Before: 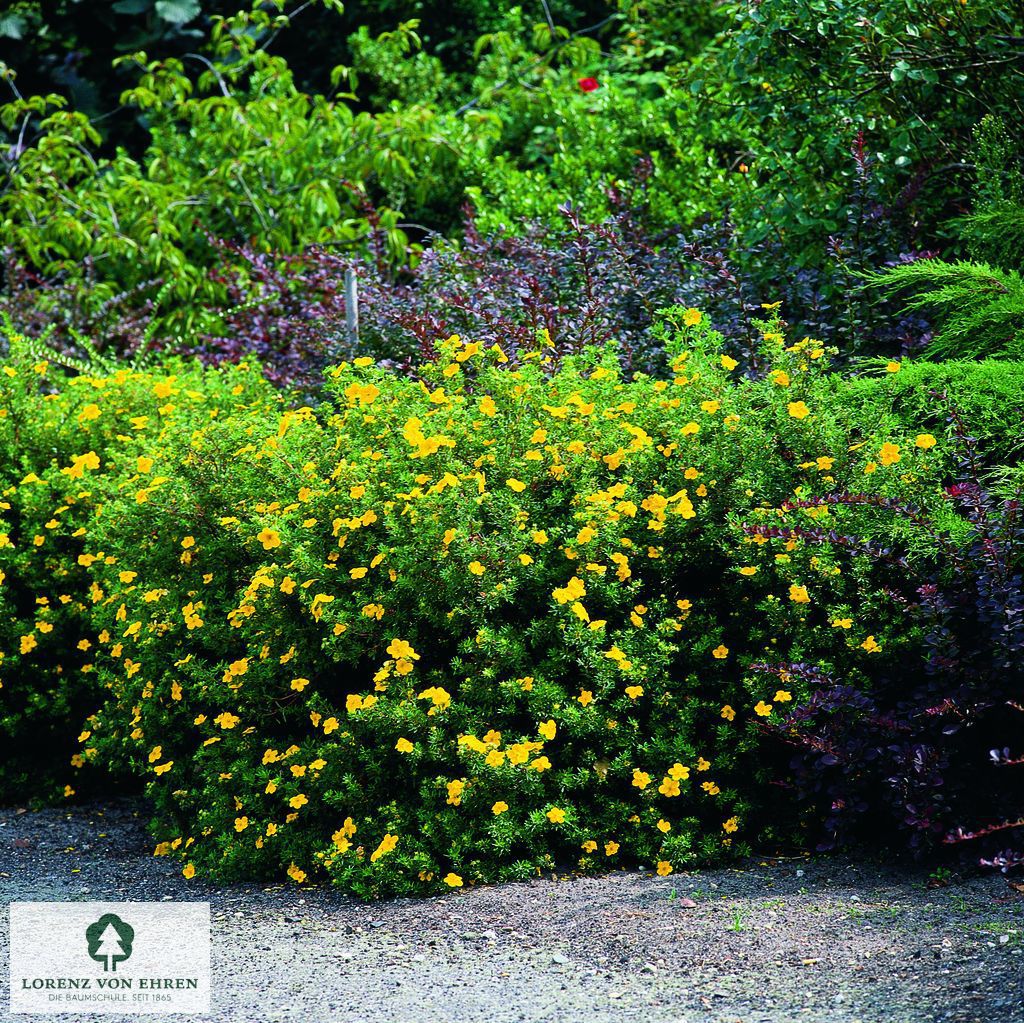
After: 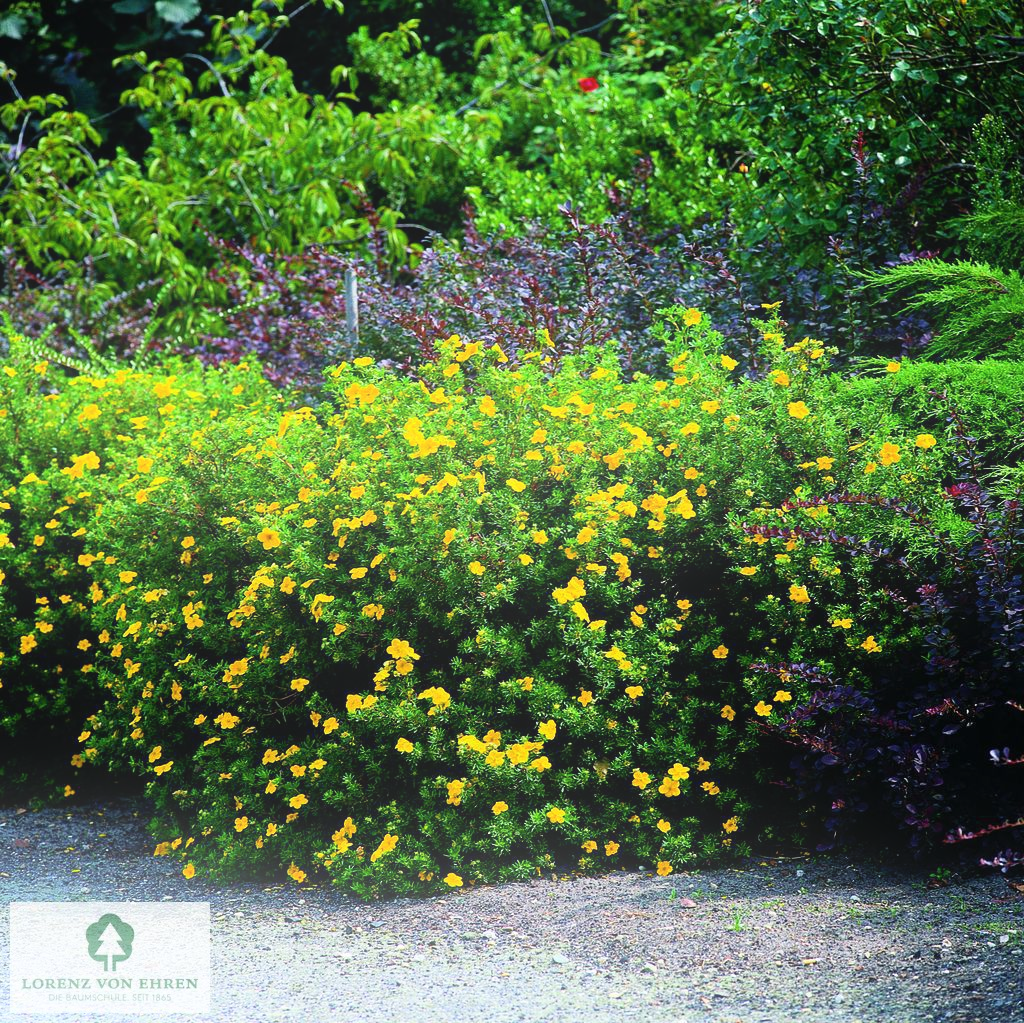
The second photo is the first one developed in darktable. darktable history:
exposure: compensate highlight preservation false
bloom: on, module defaults
